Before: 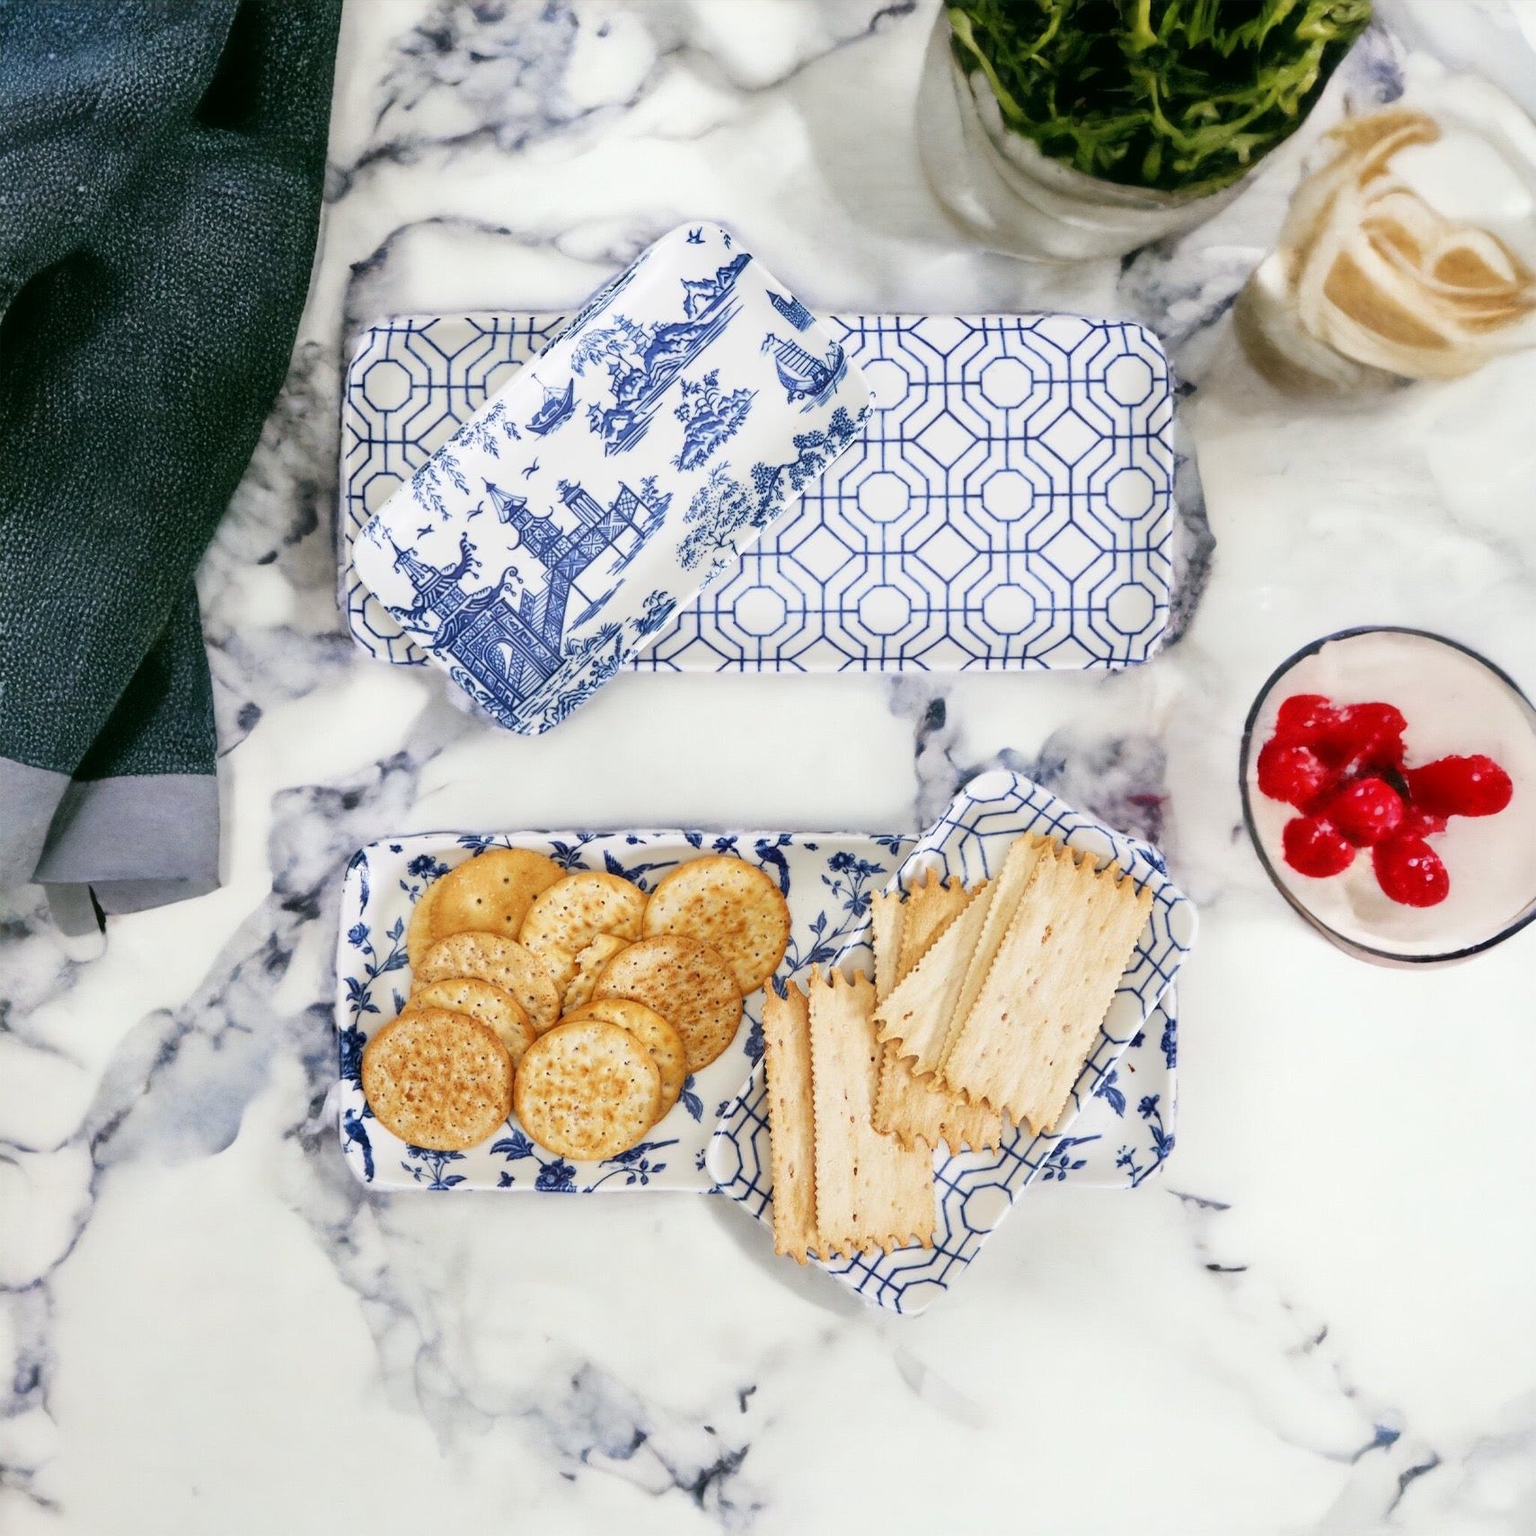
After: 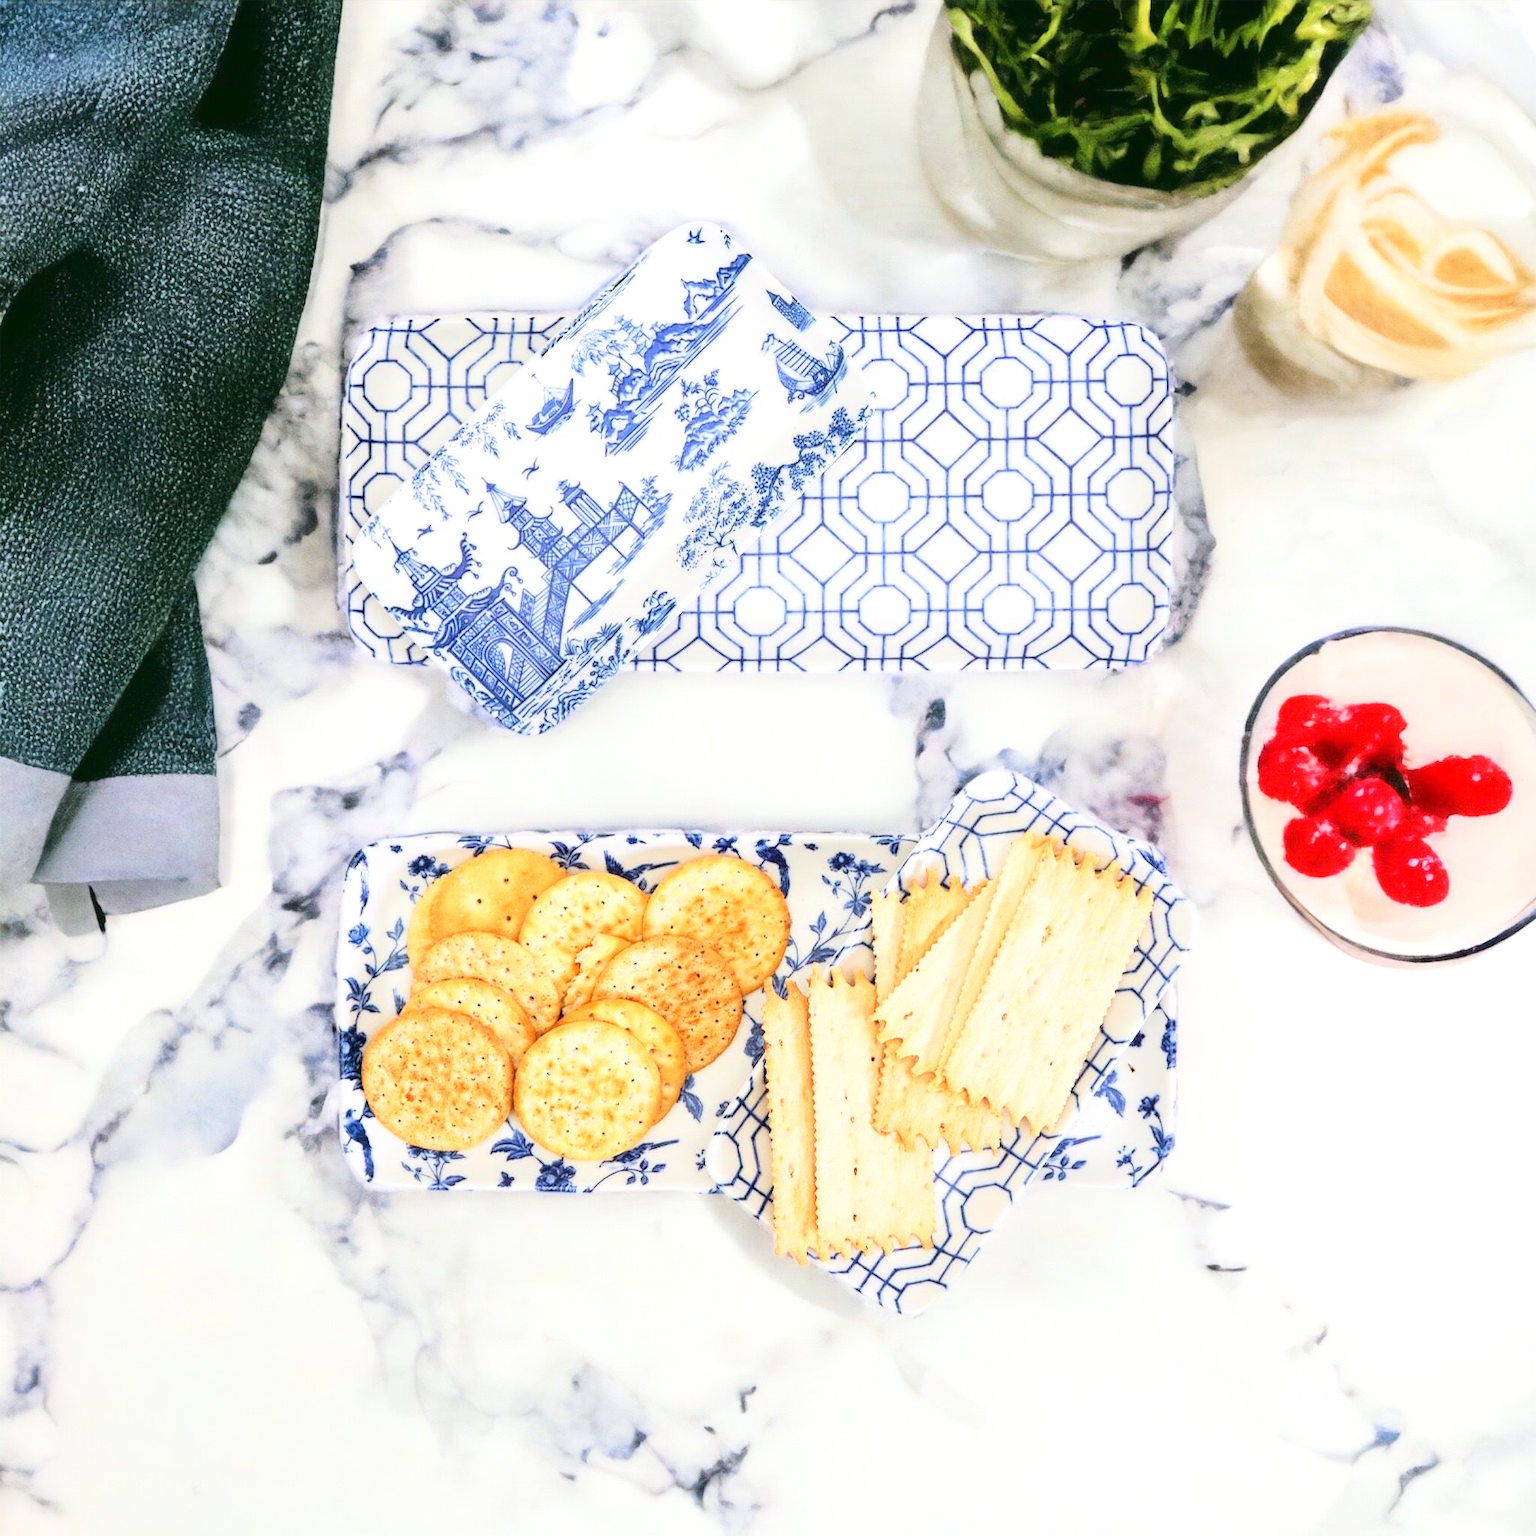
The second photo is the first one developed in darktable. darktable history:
tone curve: curves: ch0 [(0, 0.026) (0.104, 0.1) (0.233, 0.262) (0.398, 0.507) (0.498, 0.621) (0.65, 0.757) (0.835, 0.883) (1, 0.961)]; ch1 [(0, 0) (0.346, 0.307) (0.408, 0.369) (0.453, 0.457) (0.482, 0.476) (0.502, 0.498) (0.521, 0.503) (0.553, 0.554) (0.638, 0.646) (0.693, 0.727) (1, 1)]; ch2 [(0, 0) (0.366, 0.337) (0.434, 0.46) (0.485, 0.494) (0.5, 0.494) (0.511, 0.508) (0.537, 0.55) (0.579, 0.599) (0.663, 0.67) (1, 1)]
exposure: exposure 0.603 EV, compensate highlight preservation false
